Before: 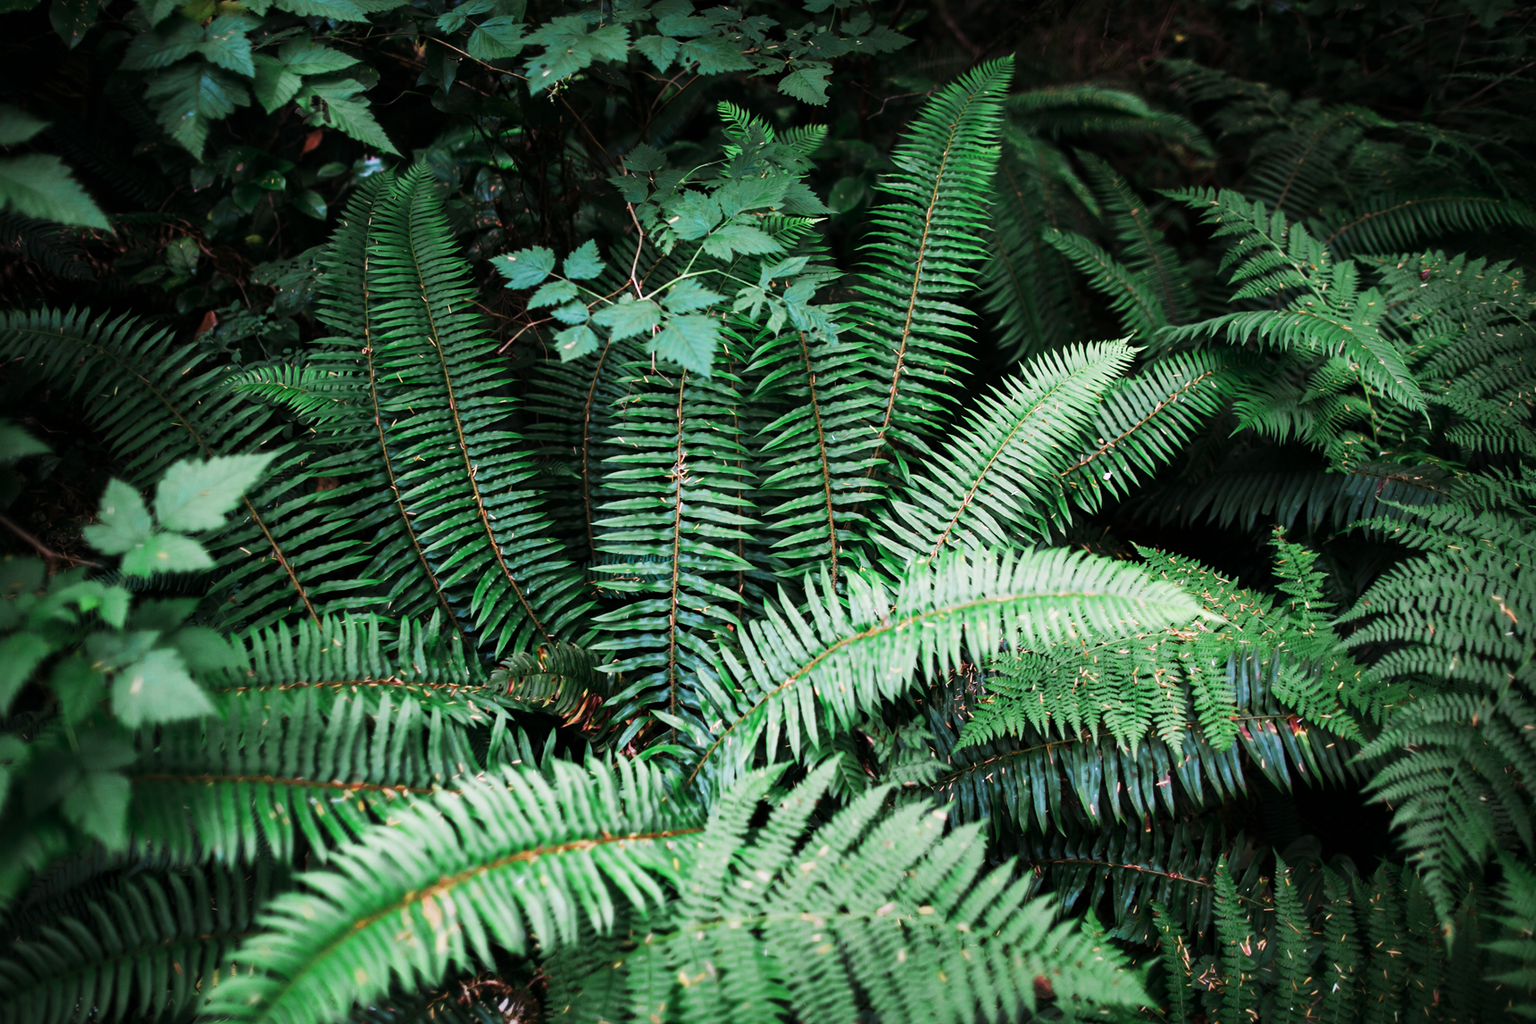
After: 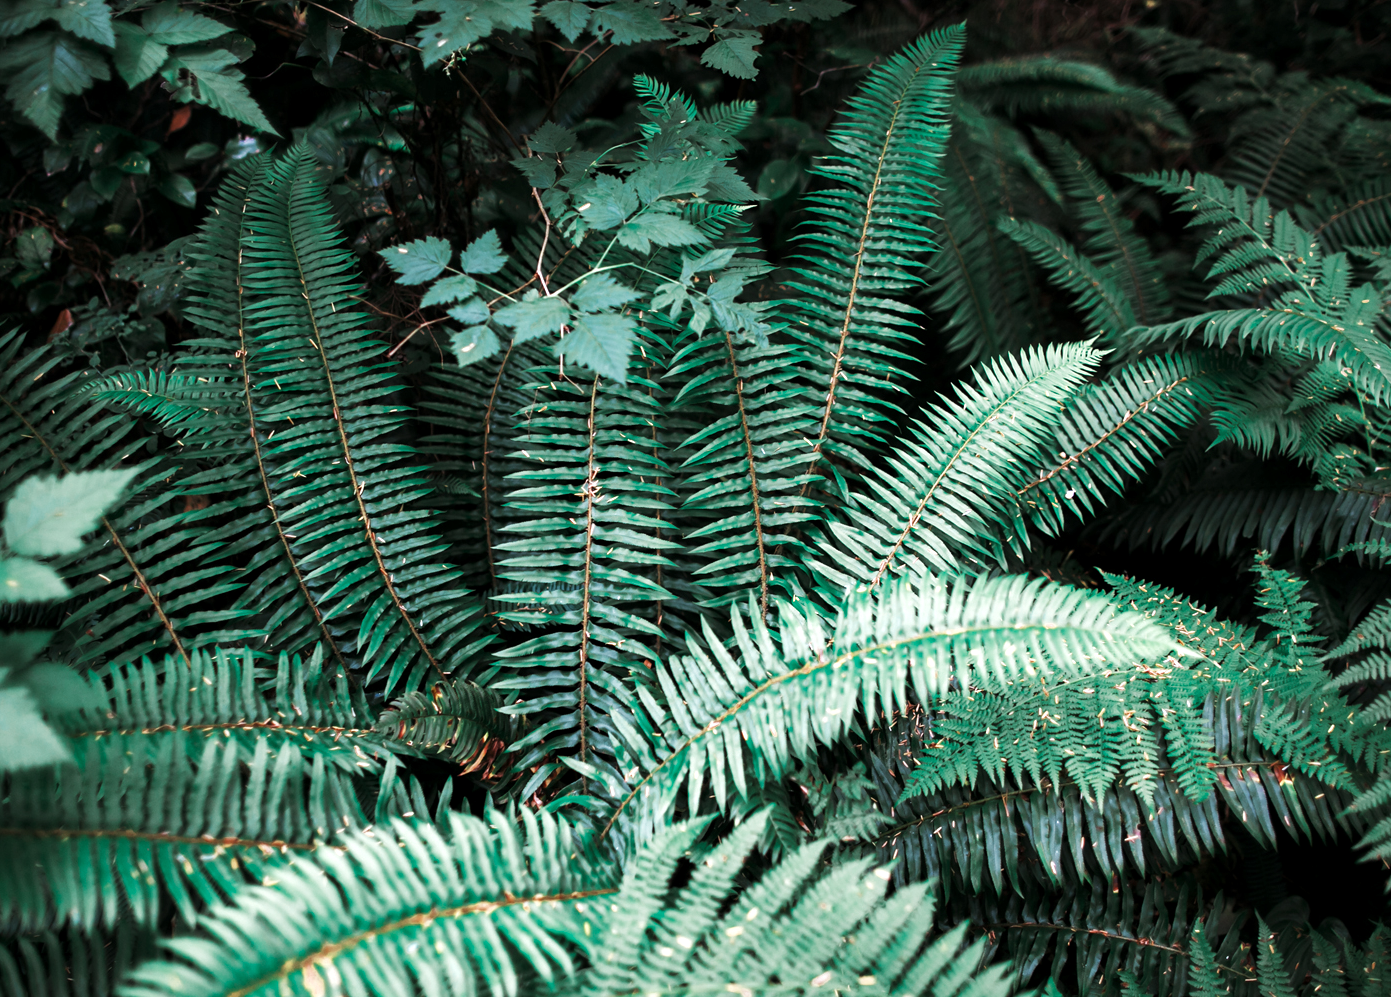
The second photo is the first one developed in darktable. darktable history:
color zones: curves: ch0 [(0, 0.5) (0.125, 0.4) (0.25, 0.5) (0.375, 0.4) (0.5, 0.4) (0.625, 0.35) (0.75, 0.35) (0.875, 0.5)]; ch1 [(0, 0.35) (0.125, 0.45) (0.25, 0.35) (0.375, 0.35) (0.5, 0.35) (0.625, 0.35) (0.75, 0.45) (0.875, 0.35)]; ch2 [(0, 0.6) (0.125, 0.5) (0.25, 0.5) (0.375, 0.6) (0.5, 0.6) (0.625, 0.5) (0.75, 0.5) (0.875, 0.5)]
exposure: black level correction 0.001, exposure 0.5 EV, compensate exposure bias true, compensate highlight preservation false
crop: left 9.929%, top 3.475%, right 9.188%, bottom 9.529%
